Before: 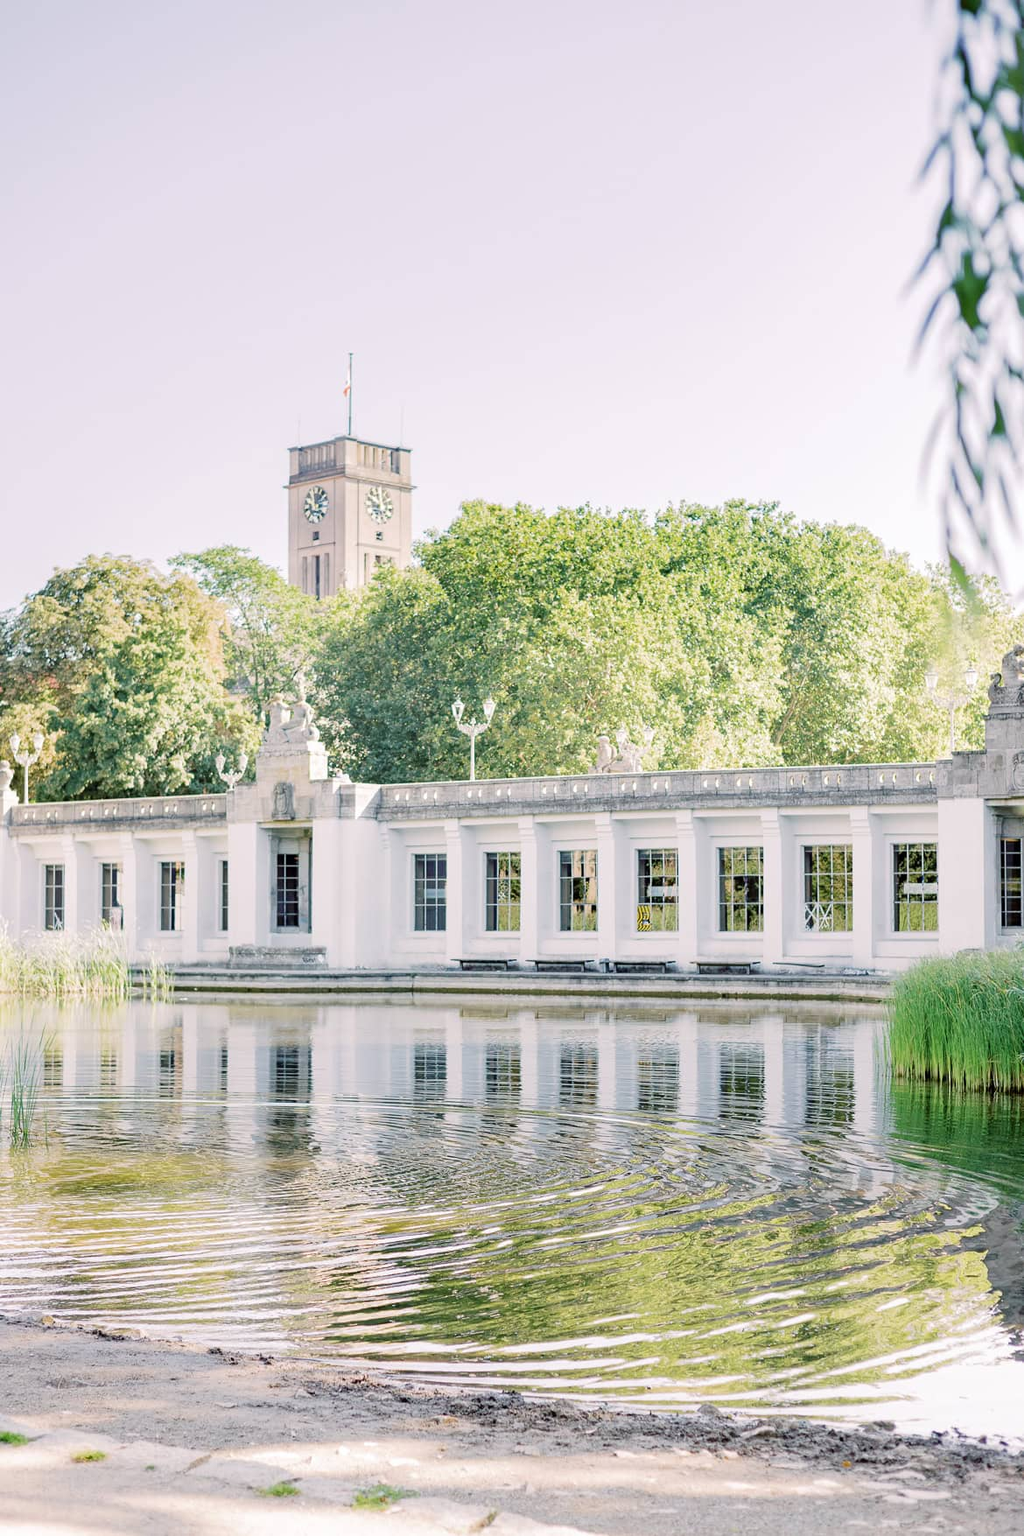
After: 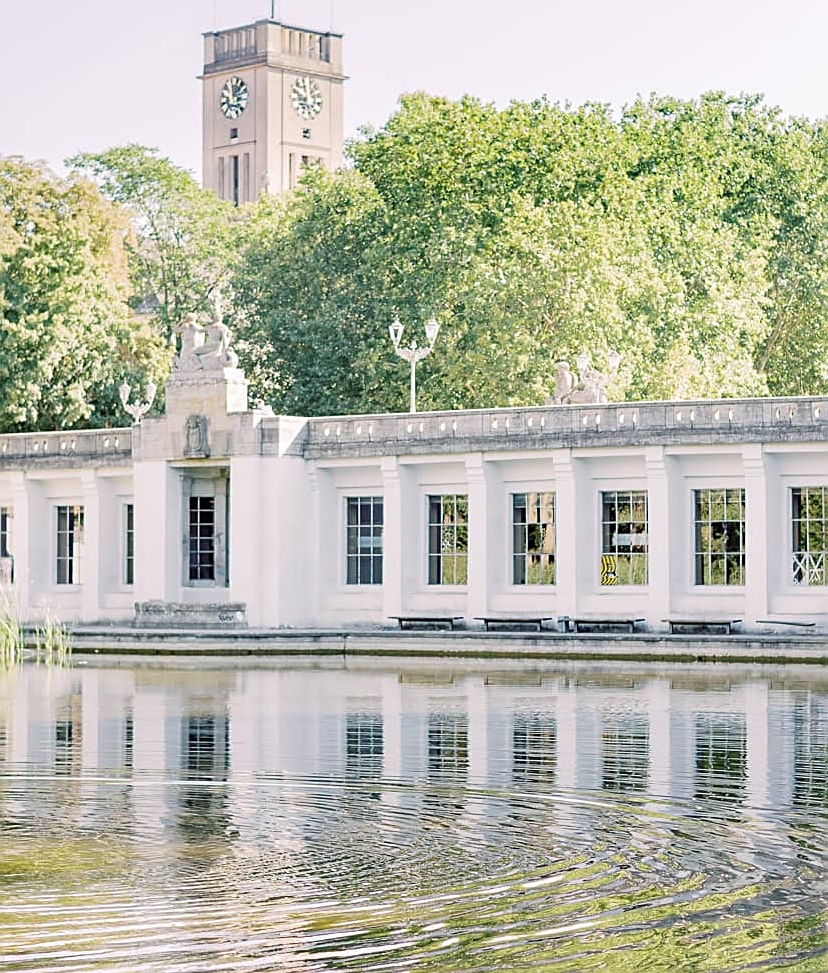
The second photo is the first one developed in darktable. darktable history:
crop: left 10.891%, top 27.316%, right 18.3%, bottom 17.233%
sharpen: on, module defaults
